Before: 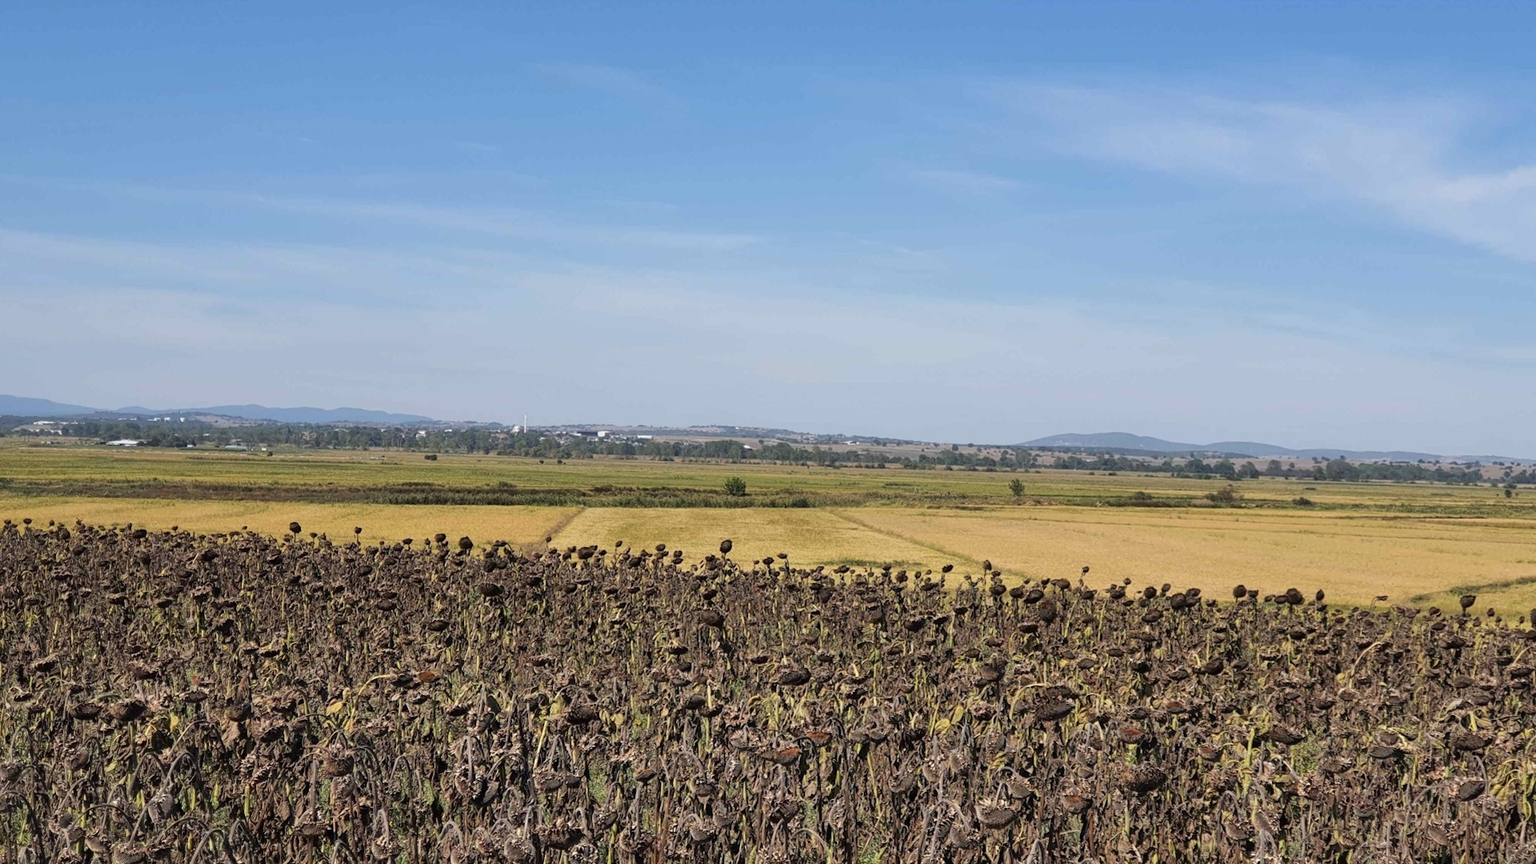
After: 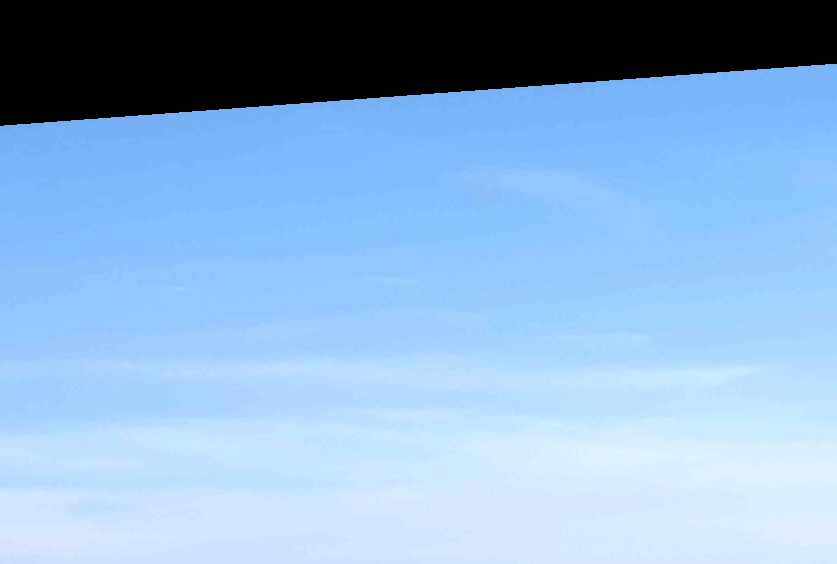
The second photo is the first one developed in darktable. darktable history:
crop and rotate: left 10.817%, top 0.062%, right 47.194%, bottom 53.626%
tone equalizer: -8 EV -0.75 EV, -7 EV -0.7 EV, -6 EV -0.6 EV, -5 EV -0.4 EV, -3 EV 0.4 EV, -2 EV 0.6 EV, -1 EV 0.7 EV, +0 EV 0.75 EV, edges refinement/feathering 500, mask exposure compensation -1.57 EV, preserve details no
rotate and perspective: rotation -4.25°, automatic cropping off
color zones: curves: ch1 [(0, 0.513) (0.143, 0.524) (0.286, 0.511) (0.429, 0.506) (0.571, 0.503) (0.714, 0.503) (0.857, 0.508) (1, 0.513)]
